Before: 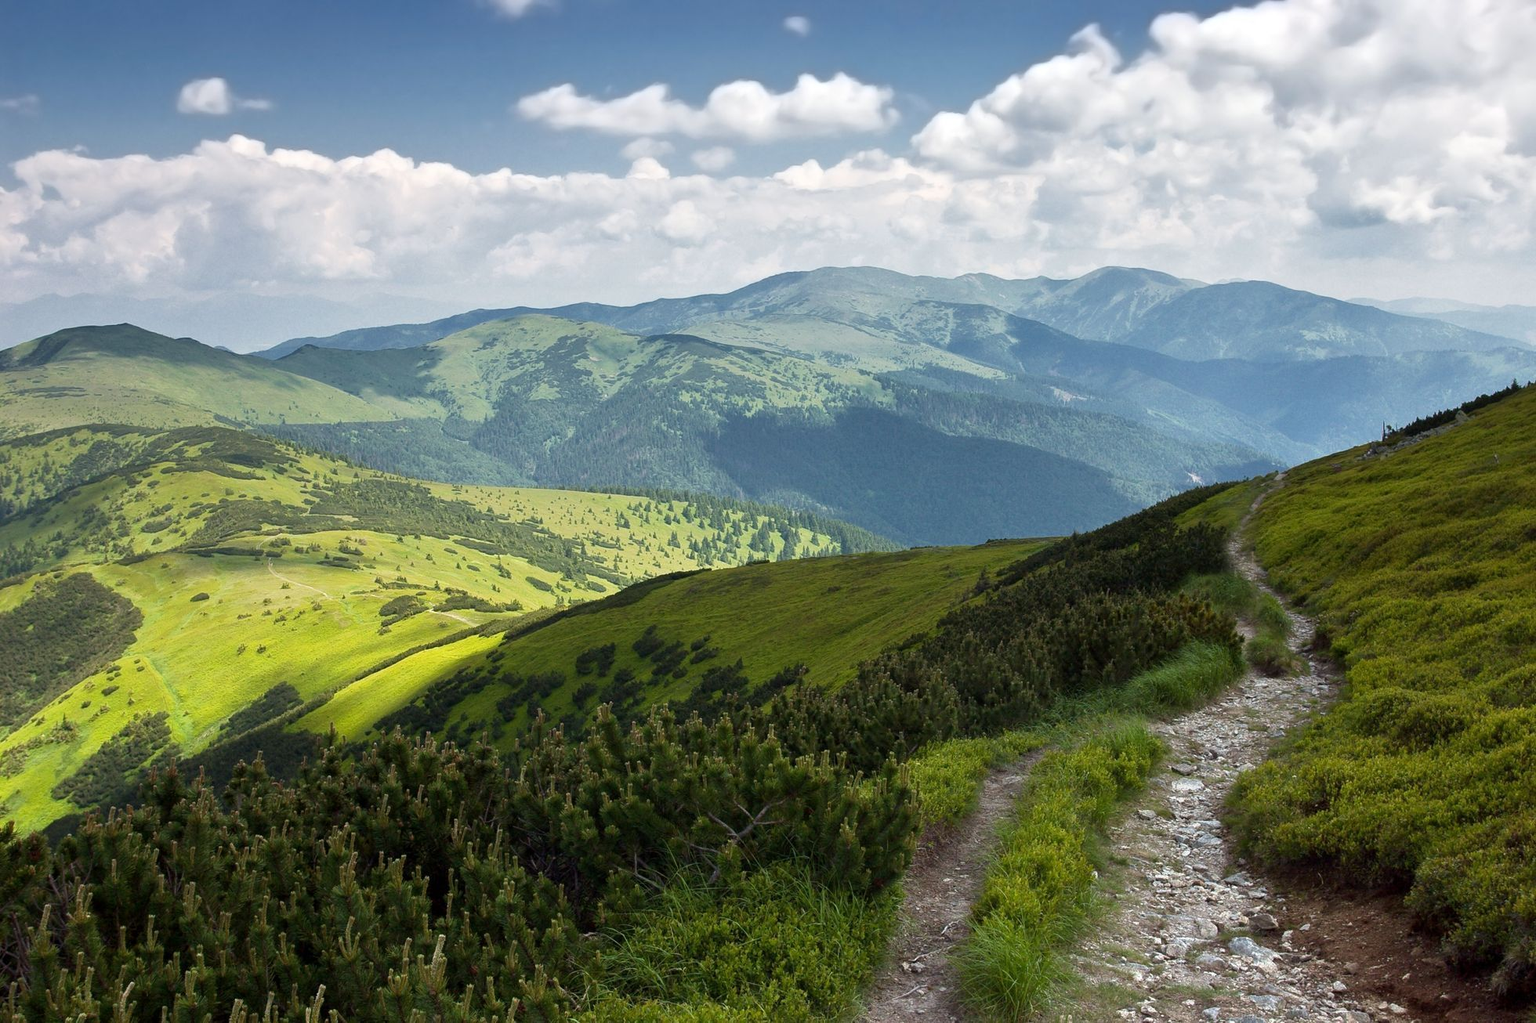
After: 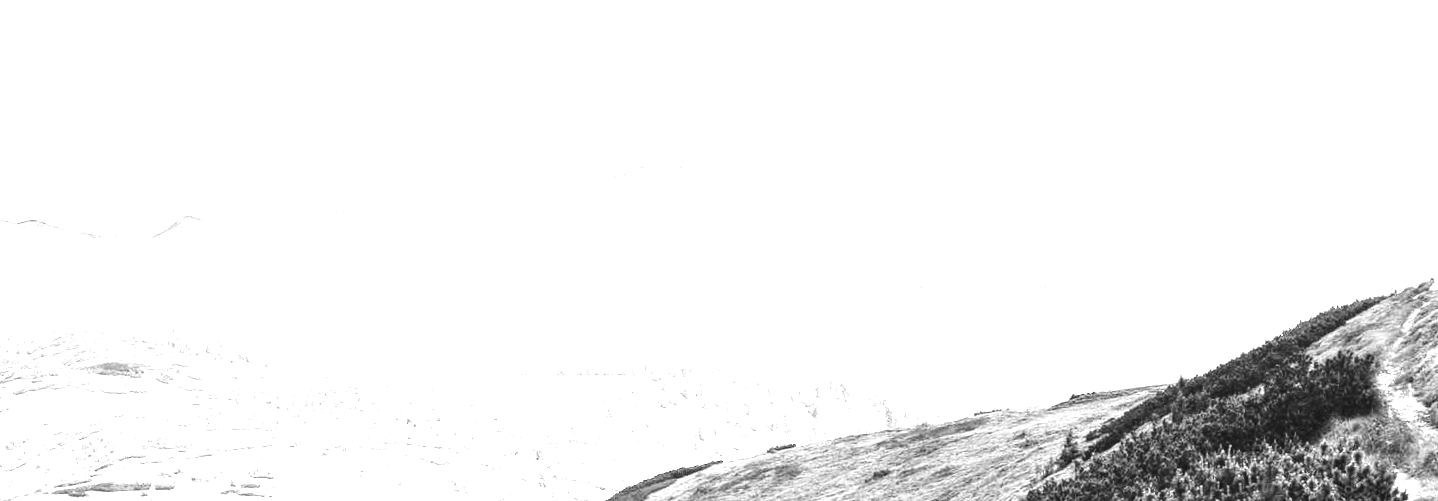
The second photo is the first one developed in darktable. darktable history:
crop: left 7.036%, top 18.398%, right 14.379%, bottom 40.043%
monochrome: a 16.01, b -2.65, highlights 0.52
tone curve: curves: ch0 [(0, 0) (0.003, 0.002) (0.011, 0.008) (0.025, 0.019) (0.044, 0.034) (0.069, 0.053) (0.1, 0.079) (0.136, 0.127) (0.177, 0.191) (0.224, 0.274) (0.277, 0.367) (0.335, 0.465) (0.399, 0.552) (0.468, 0.643) (0.543, 0.737) (0.623, 0.82) (0.709, 0.891) (0.801, 0.928) (0.898, 0.963) (1, 1)], color space Lab, independent channels, preserve colors none
rotate and perspective: rotation -4.57°, crop left 0.054, crop right 0.944, crop top 0.087, crop bottom 0.914
levels: levels [0, 0.281, 0.562]
local contrast: on, module defaults
white balance: red 0.967, blue 1.049
